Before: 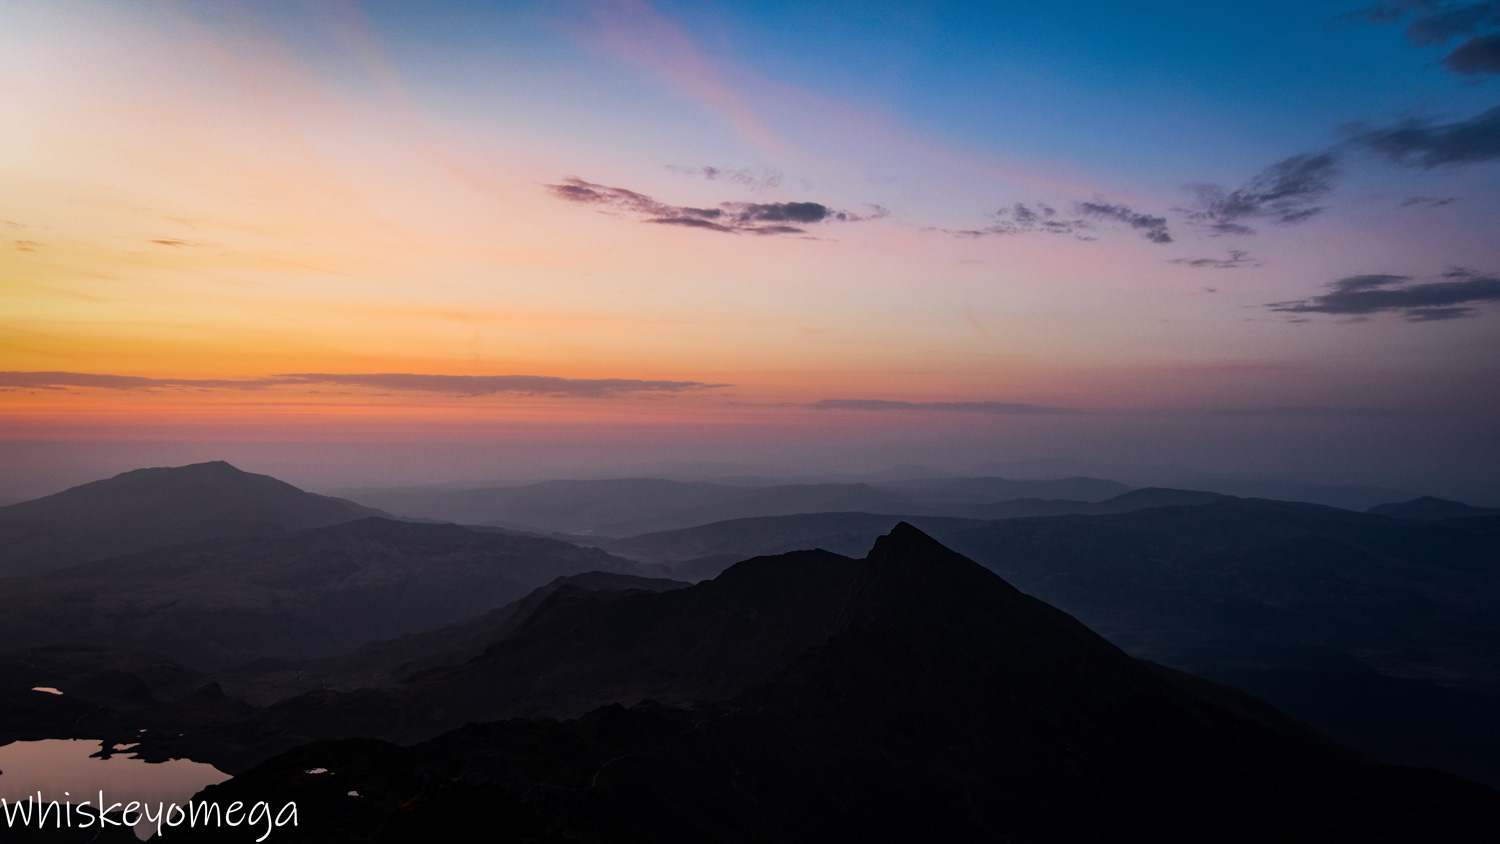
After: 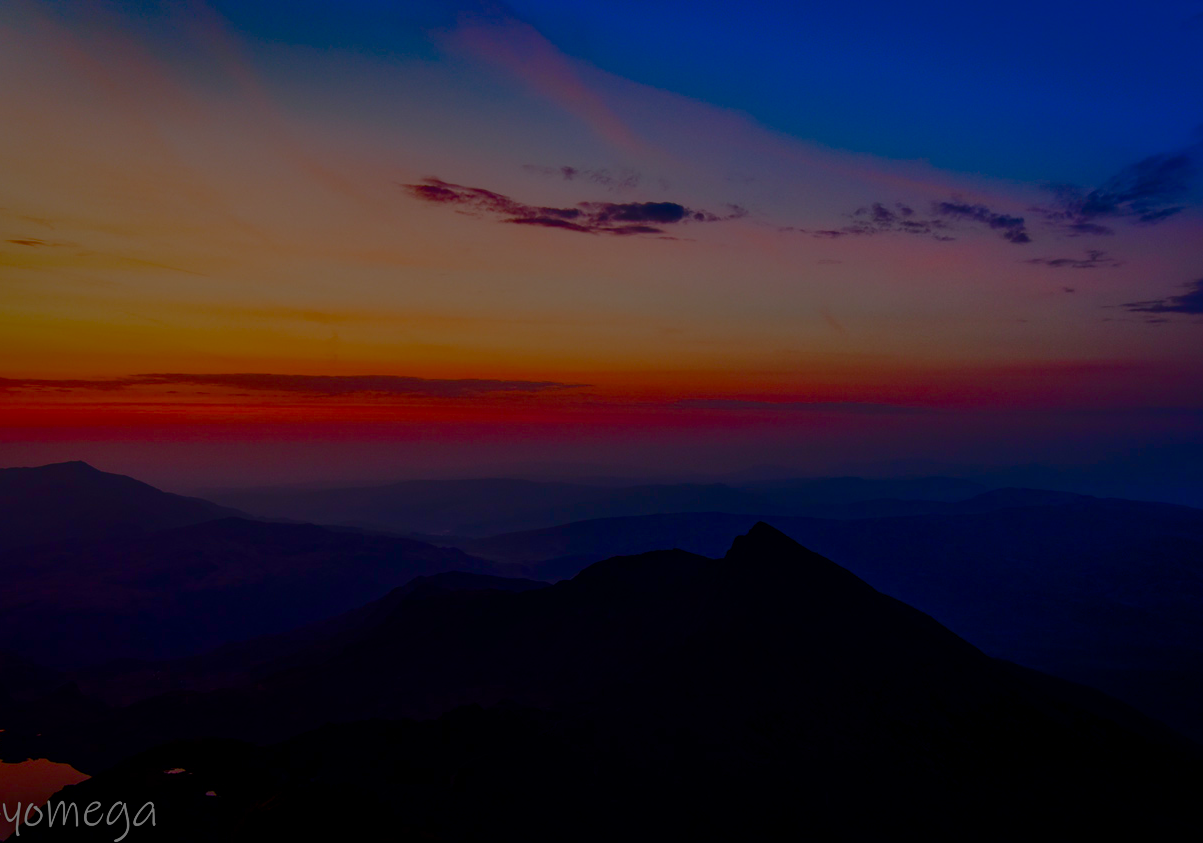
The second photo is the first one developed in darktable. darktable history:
contrast brightness saturation: contrast 0.339, brightness -0.081, saturation 0.172
shadows and highlights: on, module defaults
crop and rotate: left 9.522%, right 10.275%
color balance rgb: linear chroma grading › global chroma 14.924%, perceptual saturation grading › global saturation 20%, perceptual saturation grading › highlights 2.06%, perceptual saturation grading › shadows 49.944%, perceptual brilliance grading › global brilliance -48.131%, global vibrance 20%
